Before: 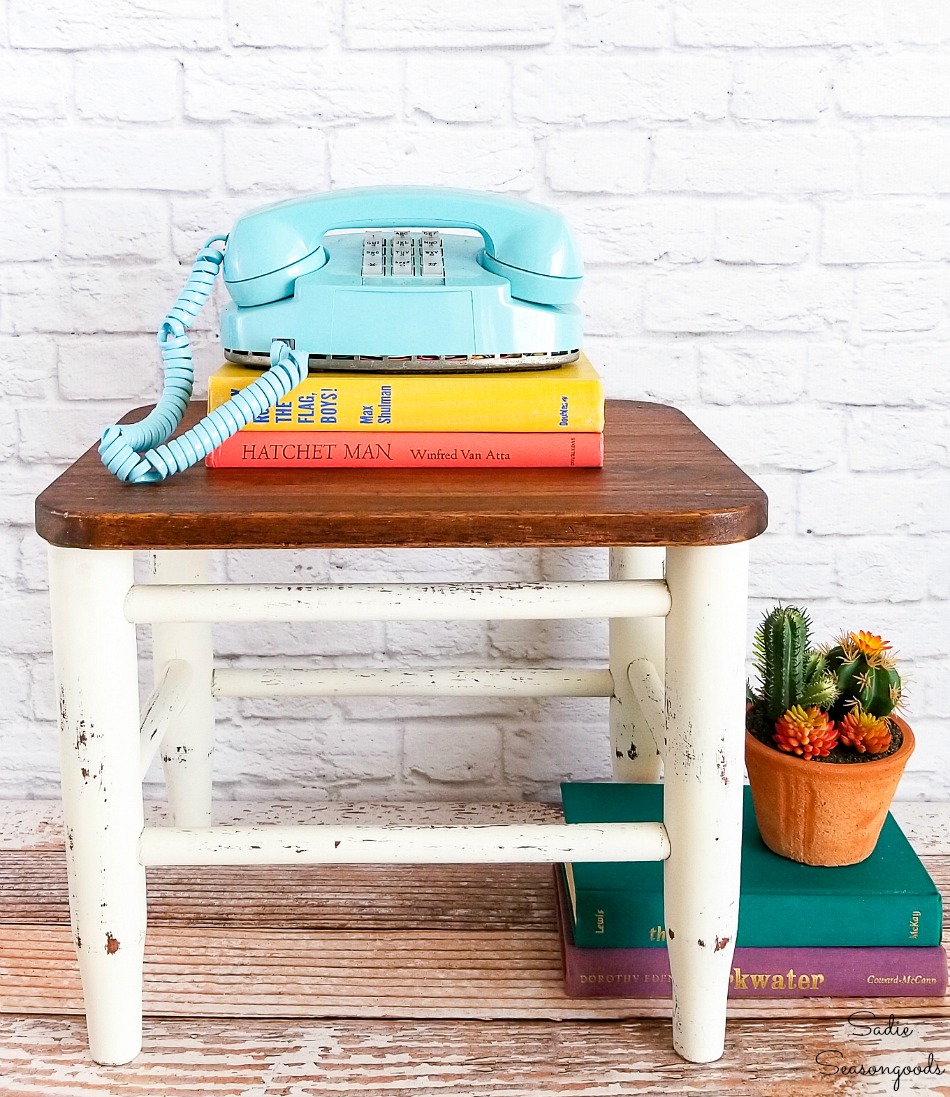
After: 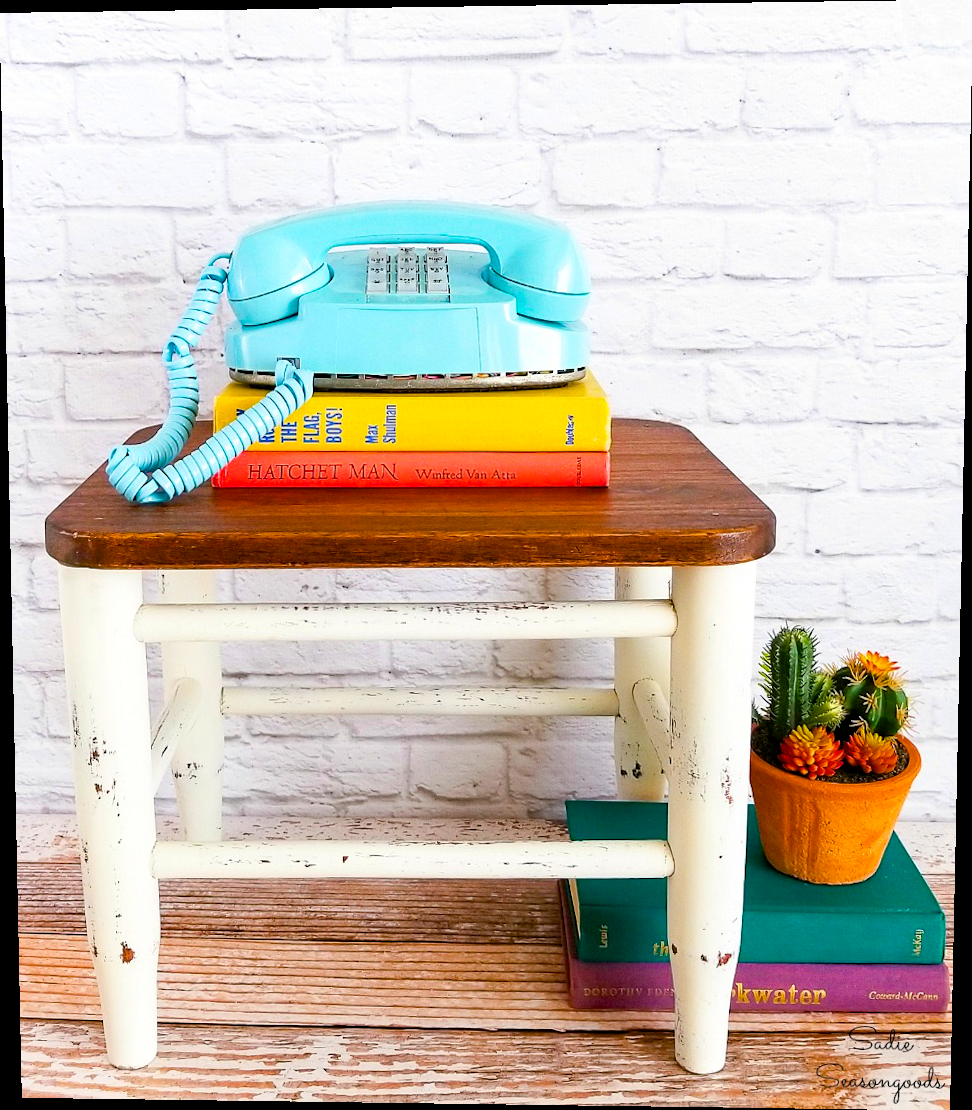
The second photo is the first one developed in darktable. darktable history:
exposure: black level correction 0.001, exposure 0.014 EV, compensate highlight preservation false
rotate and perspective: lens shift (vertical) 0.048, lens shift (horizontal) -0.024, automatic cropping off
color balance rgb: linear chroma grading › global chroma 15%, perceptual saturation grading › global saturation 30%
